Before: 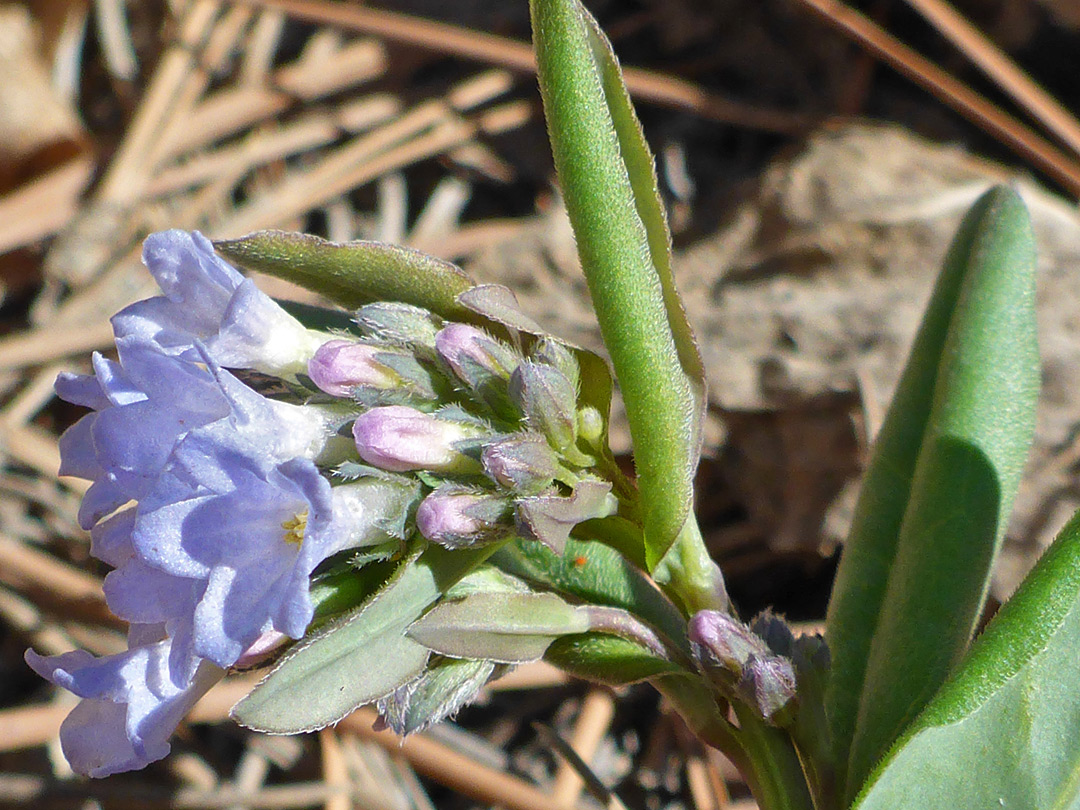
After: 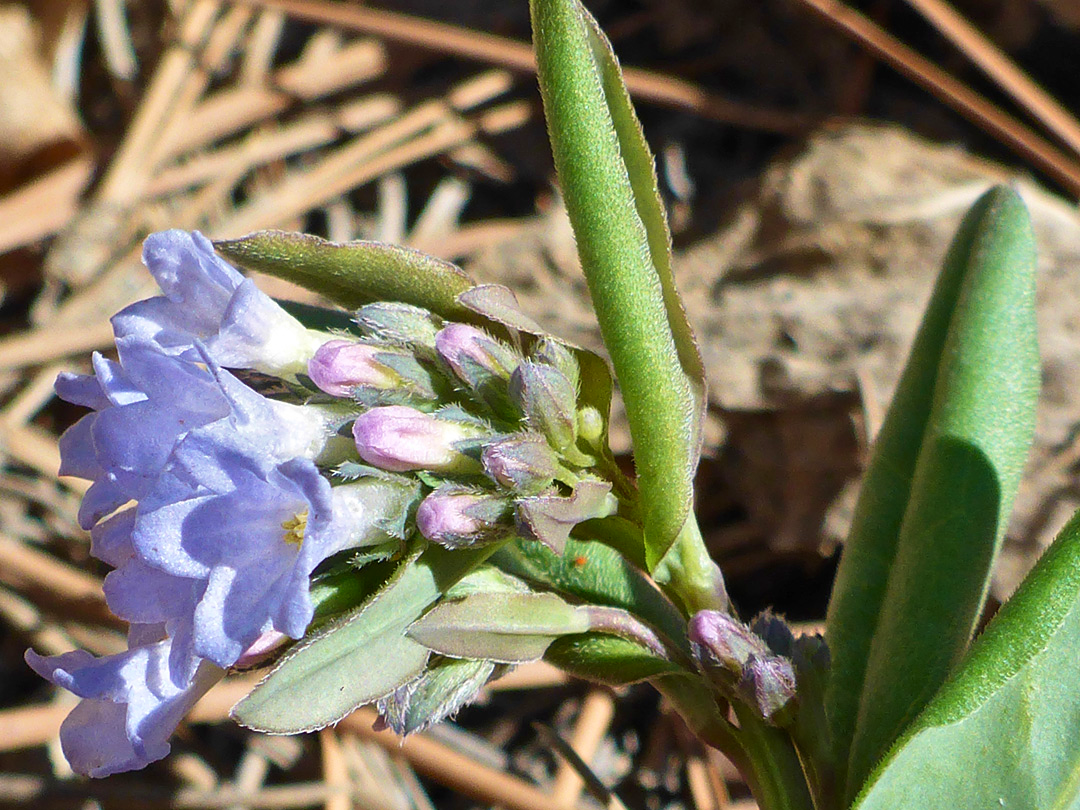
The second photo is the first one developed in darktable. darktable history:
velvia: on, module defaults
contrast brightness saturation: contrast 0.136
